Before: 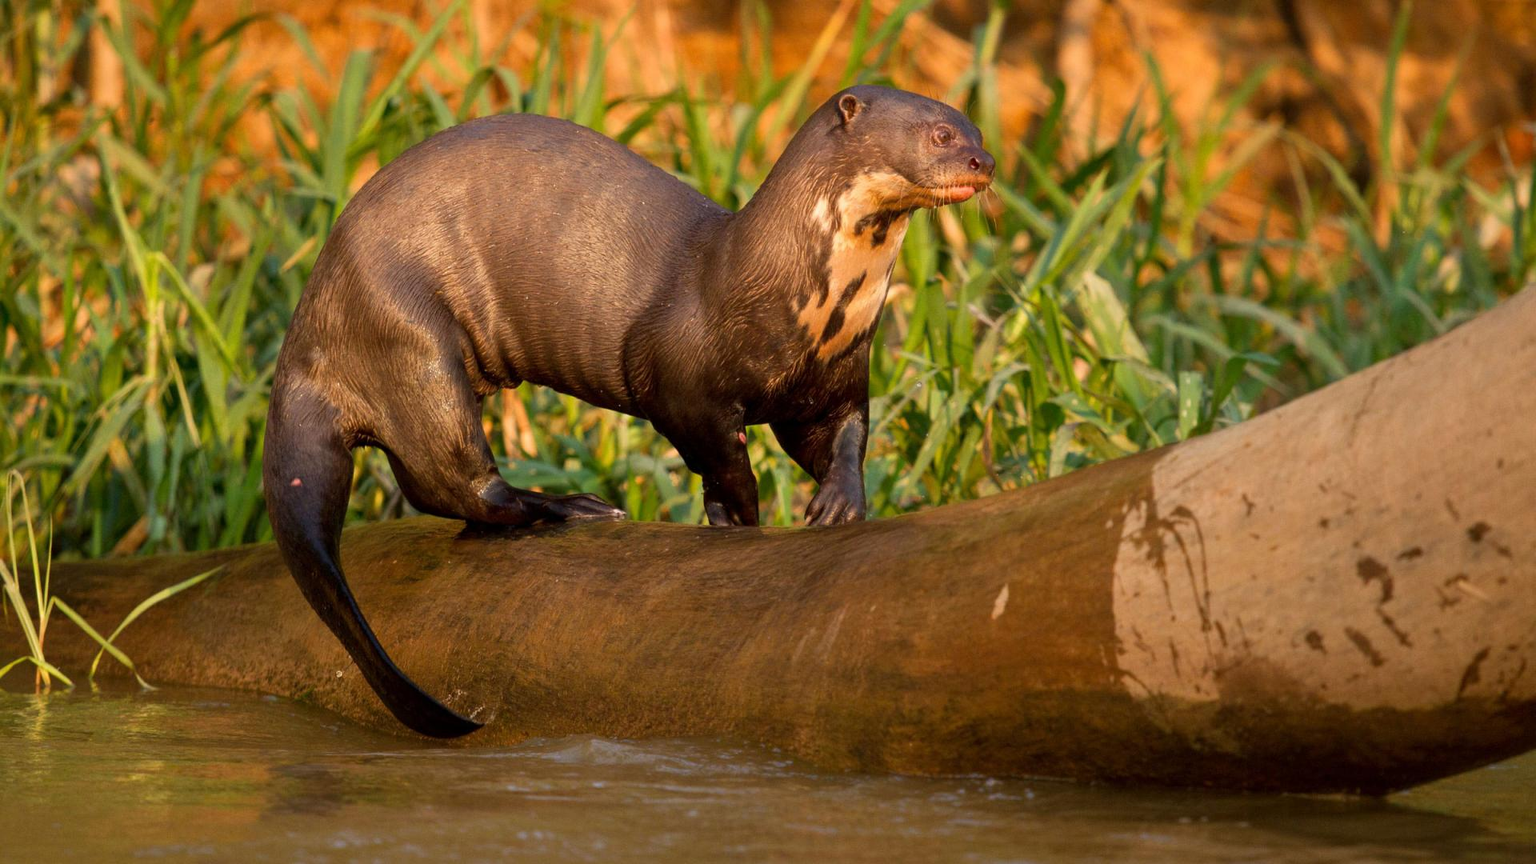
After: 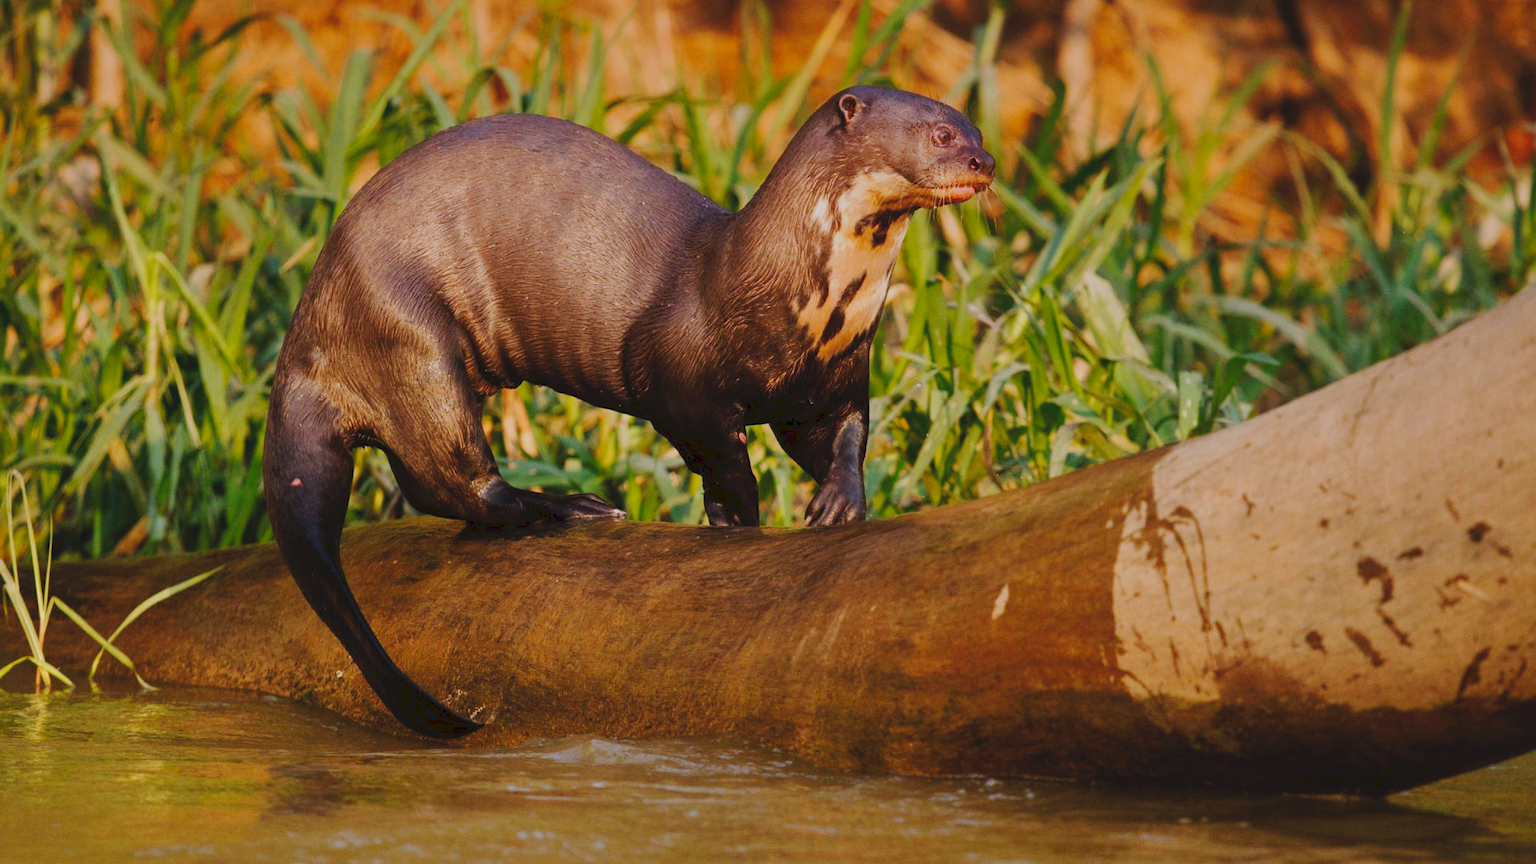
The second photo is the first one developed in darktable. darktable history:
tone curve: curves: ch0 [(0, 0) (0.003, 0.077) (0.011, 0.08) (0.025, 0.083) (0.044, 0.095) (0.069, 0.106) (0.1, 0.12) (0.136, 0.144) (0.177, 0.185) (0.224, 0.231) (0.277, 0.297) (0.335, 0.382) (0.399, 0.471) (0.468, 0.553) (0.543, 0.623) (0.623, 0.689) (0.709, 0.75) (0.801, 0.81) (0.898, 0.873) (1, 1)], preserve colors none
graduated density: hue 238.83°, saturation 50%
